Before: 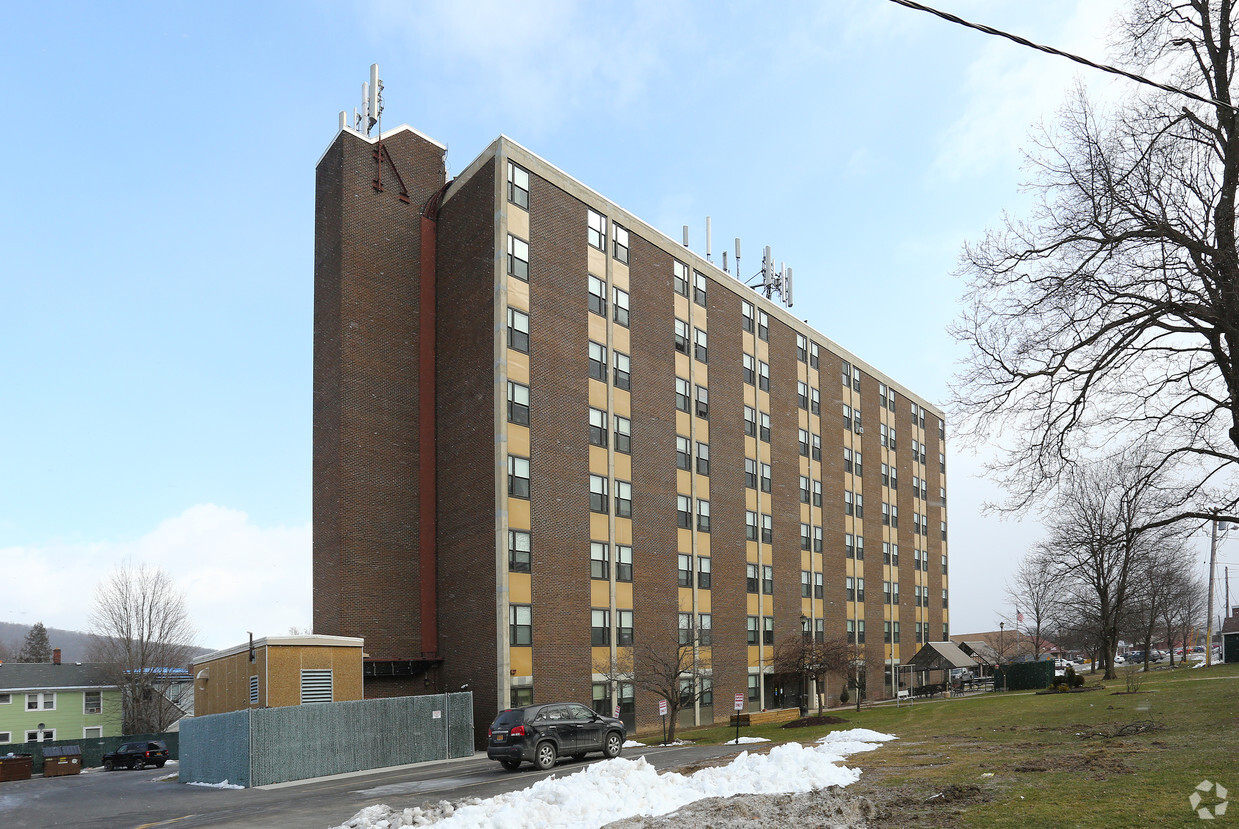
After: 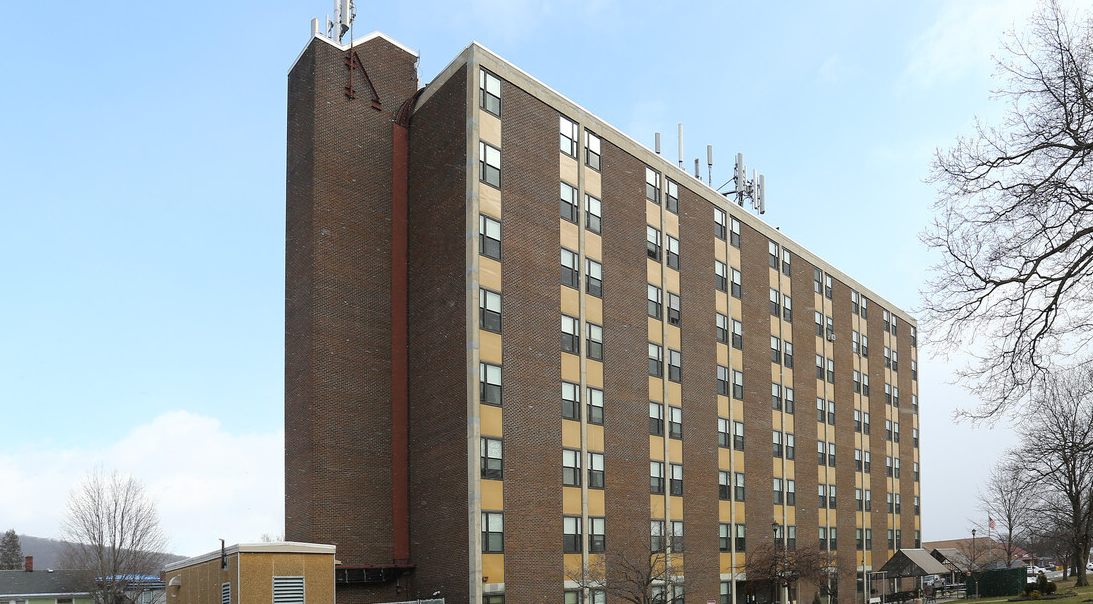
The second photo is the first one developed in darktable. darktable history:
crop and rotate: left 2.297%, top 11.278%, right 9.461%, bottom 15.787%
